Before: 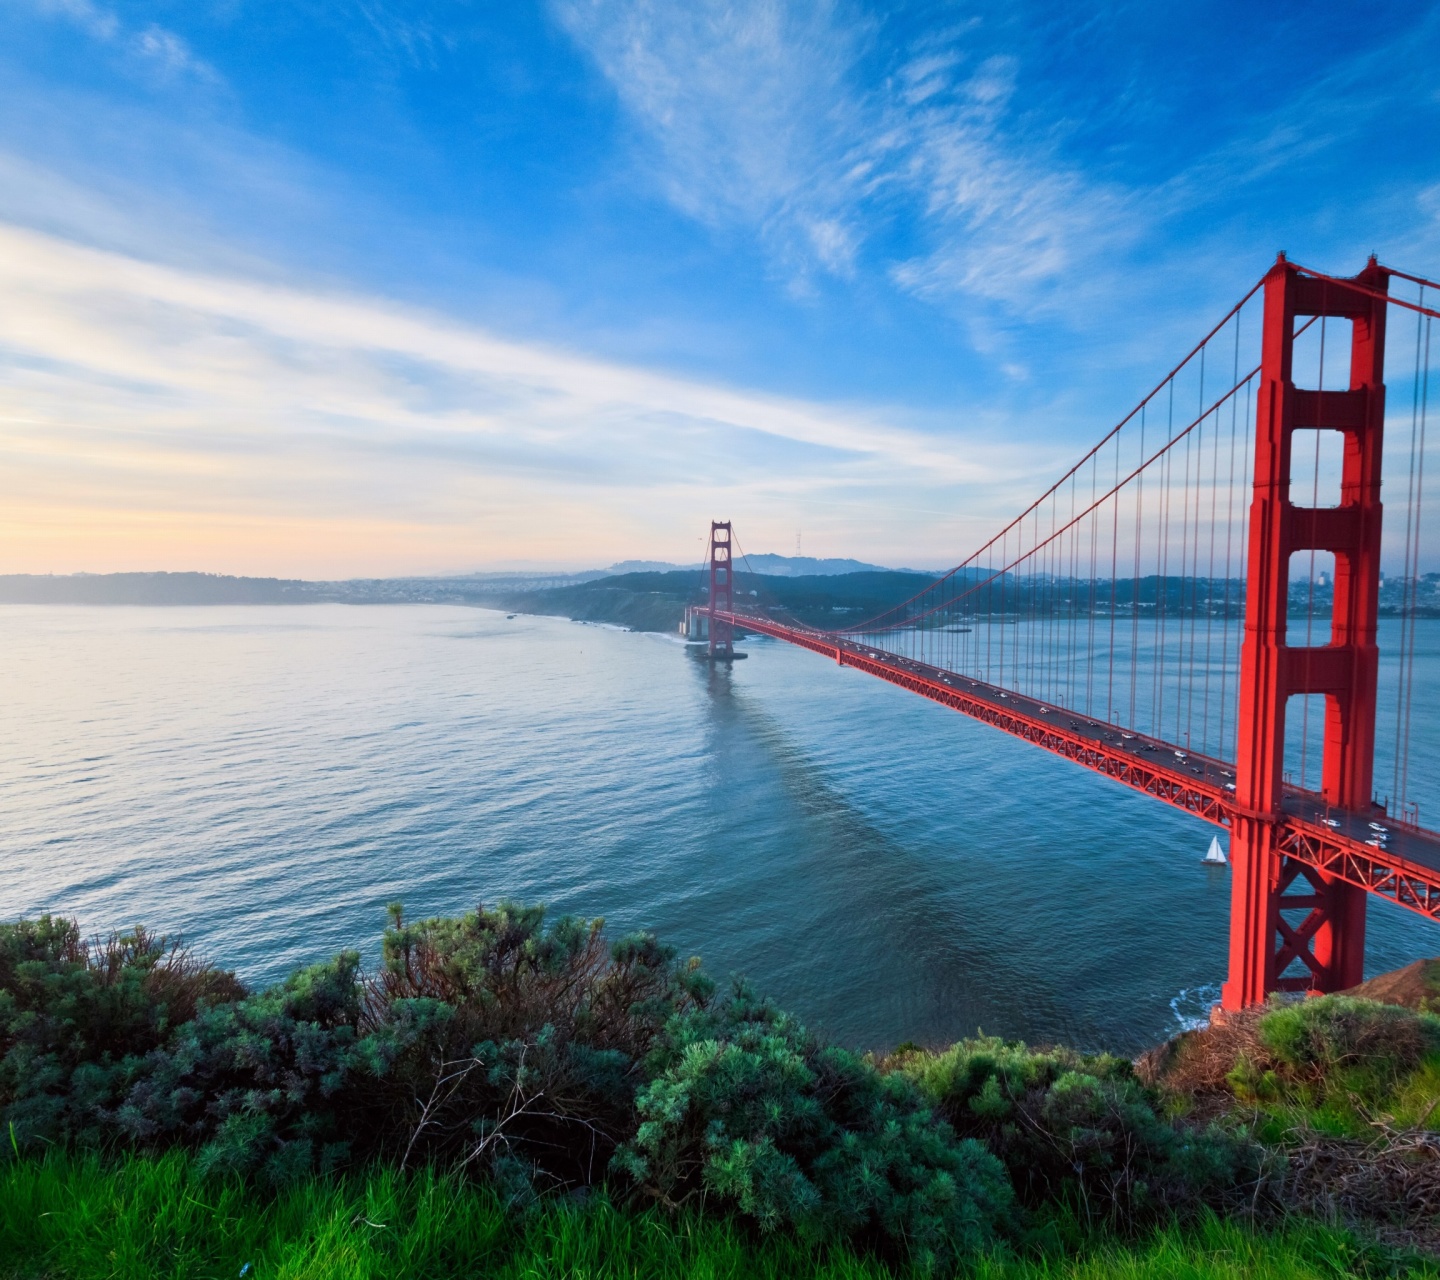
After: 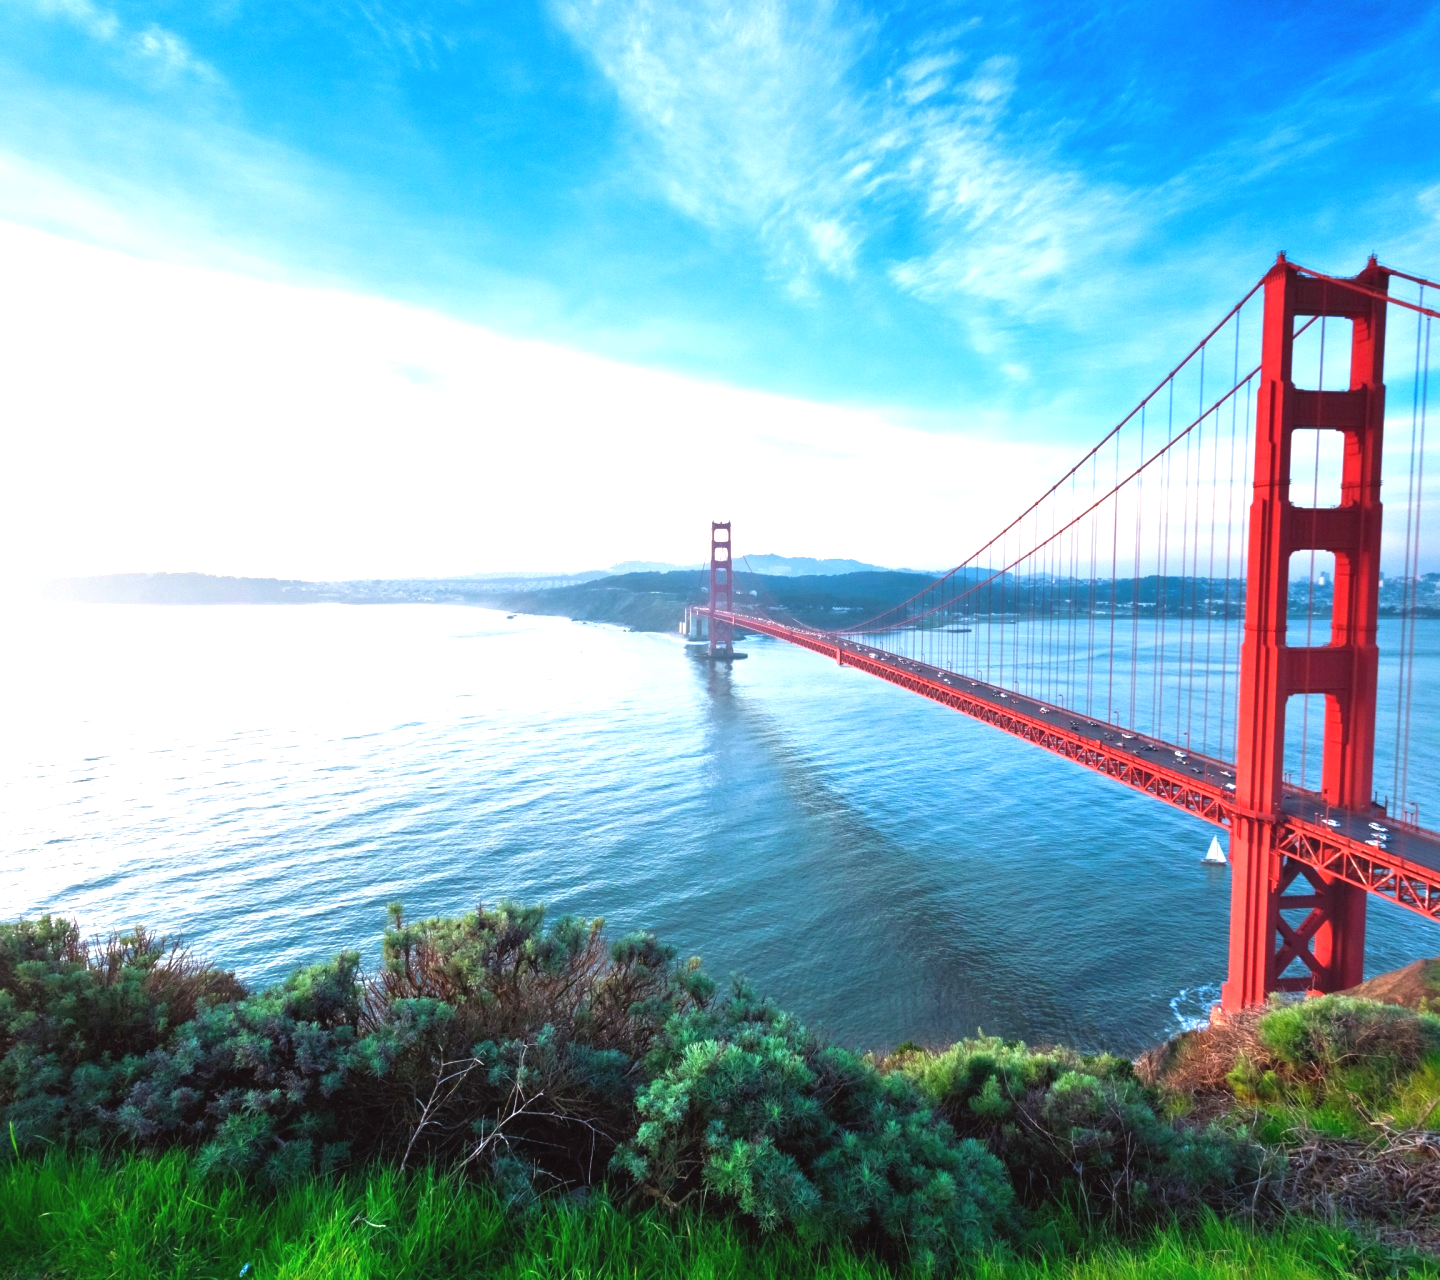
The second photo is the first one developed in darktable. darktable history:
exposure: black level correction -0.002, exposure 1.113 EV, compensate exposure bias true, compensate highlight preservation false
